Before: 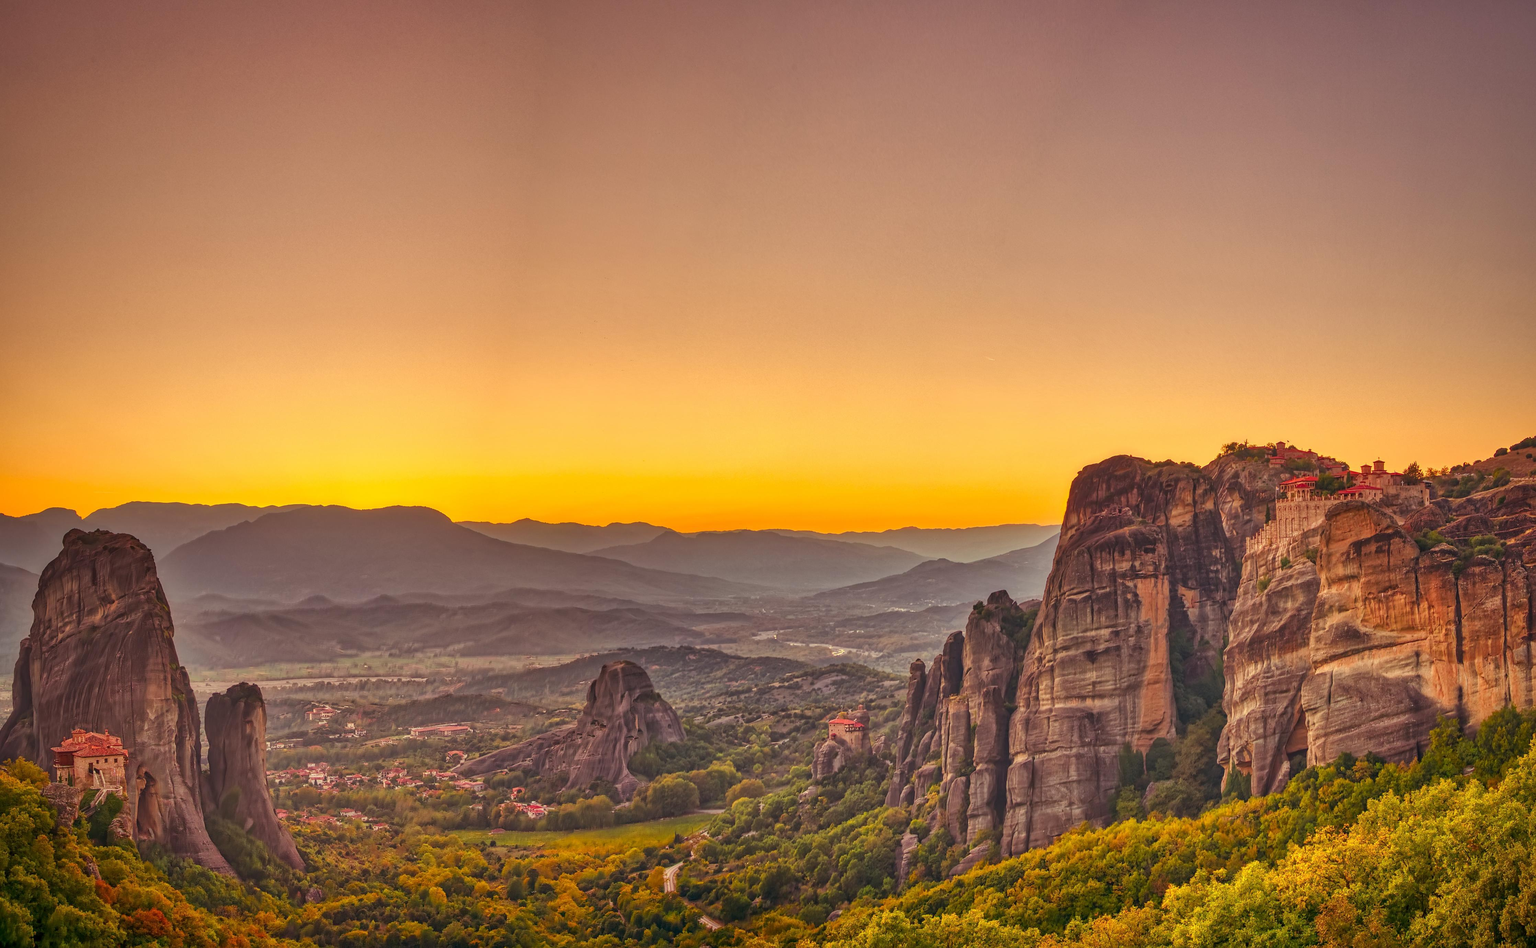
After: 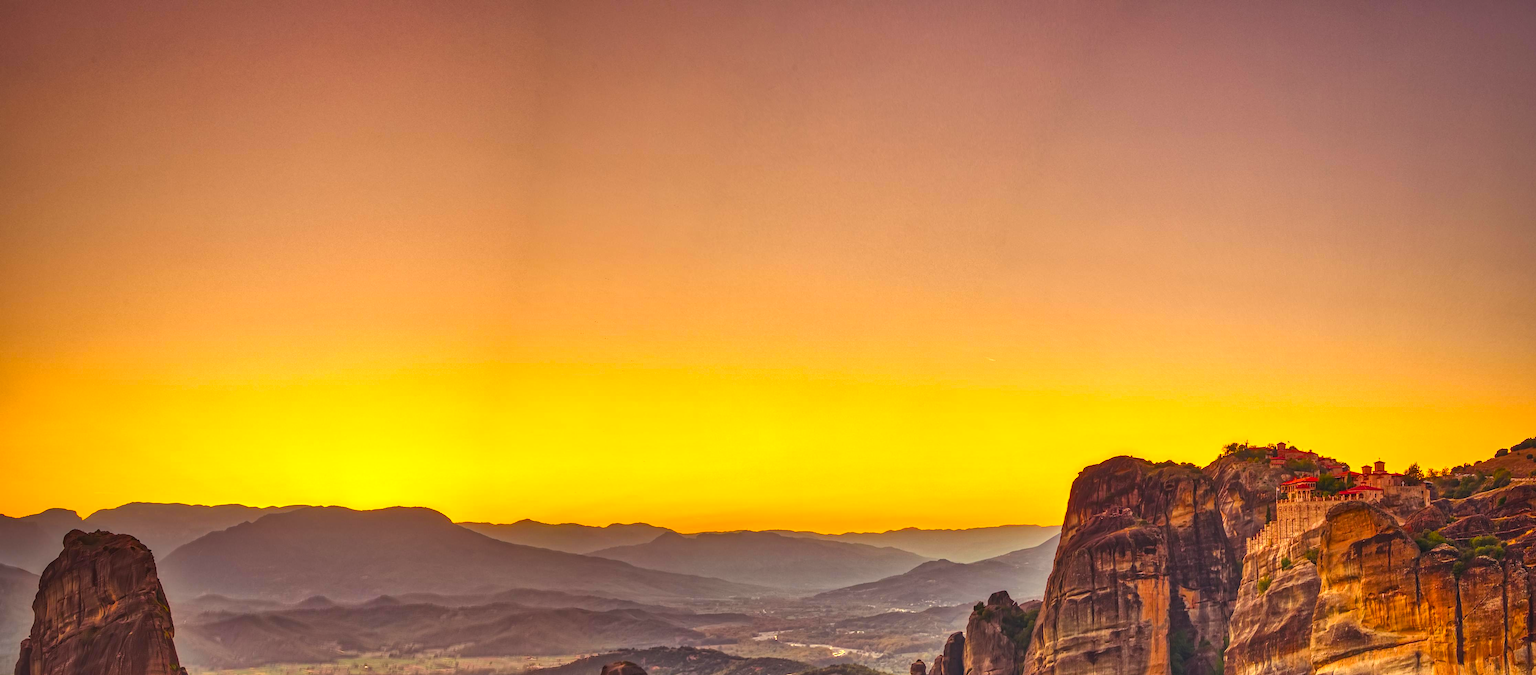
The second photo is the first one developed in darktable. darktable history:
crop: right 0%, bottom 28.774%
color balance rgb: linear chroma grading › global chroma 15.422%, perceptual saturation grading › global saturation 19.545%, perceptual brilliance grading › highlights 15.471%, perceptual brilliance grading › mid-tones 5.981%, perceptual brilliance grading › shadows -15.122%
